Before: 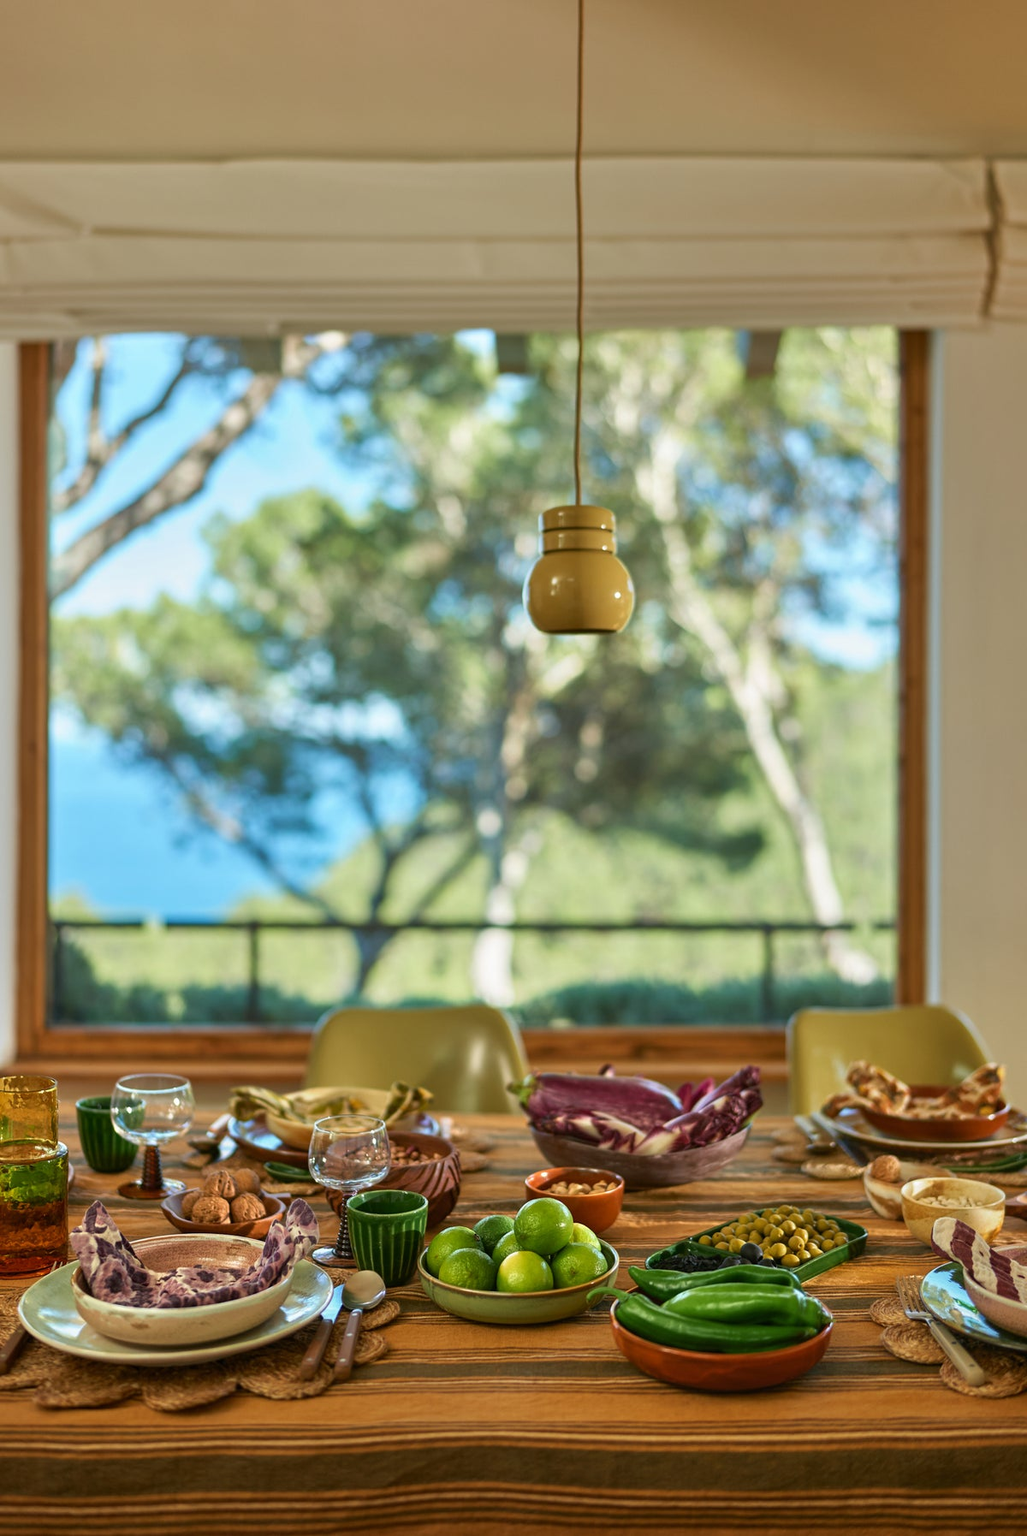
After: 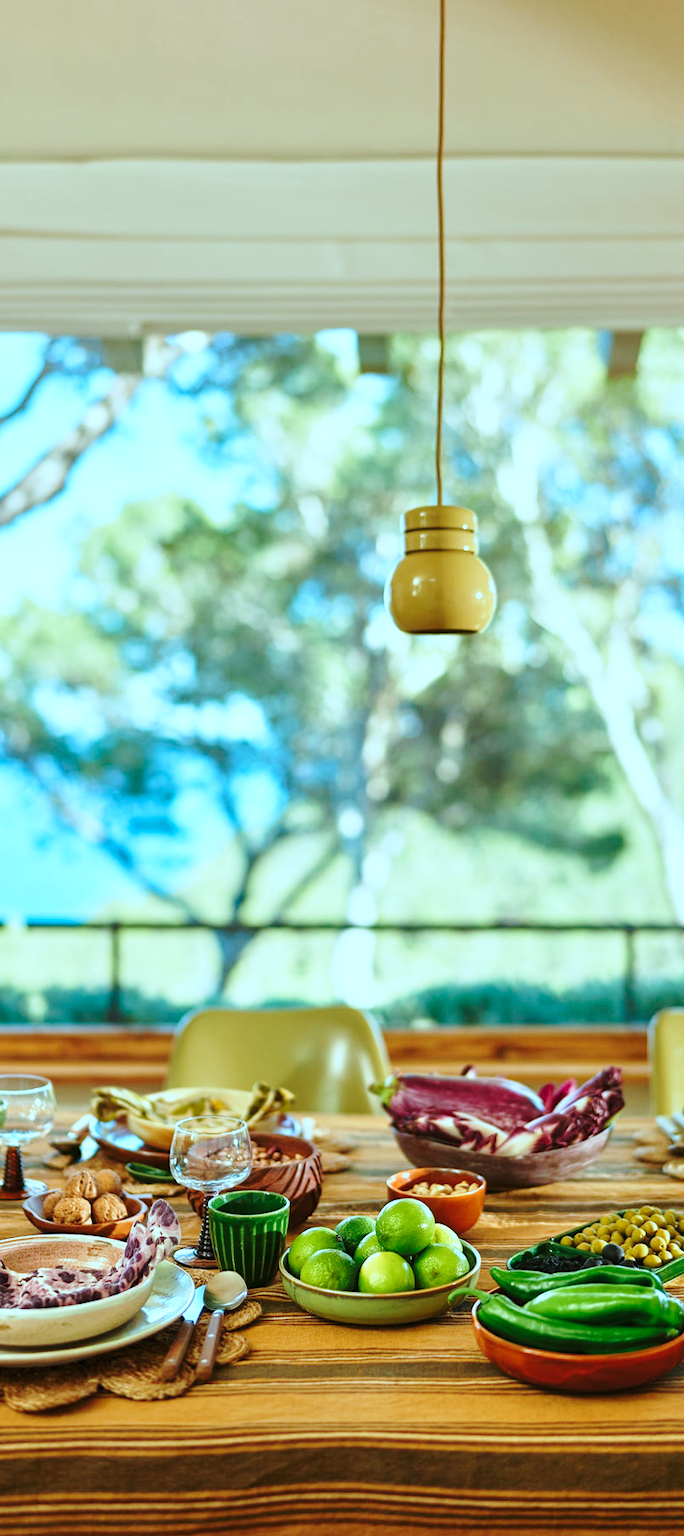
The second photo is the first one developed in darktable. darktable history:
base curve: curves: ch0 [(0, 0) (0.032, 0.037) (0.105, 0.228) (0.435, 0.76) (0.856, 0.983) (1, 1)], preserve colors none
crop and rotate: left 13.537%, right 19.796%
white balance: red 0.978, blue 0.999
color correction: highlights a* -11.71, highlights b* -15.58
